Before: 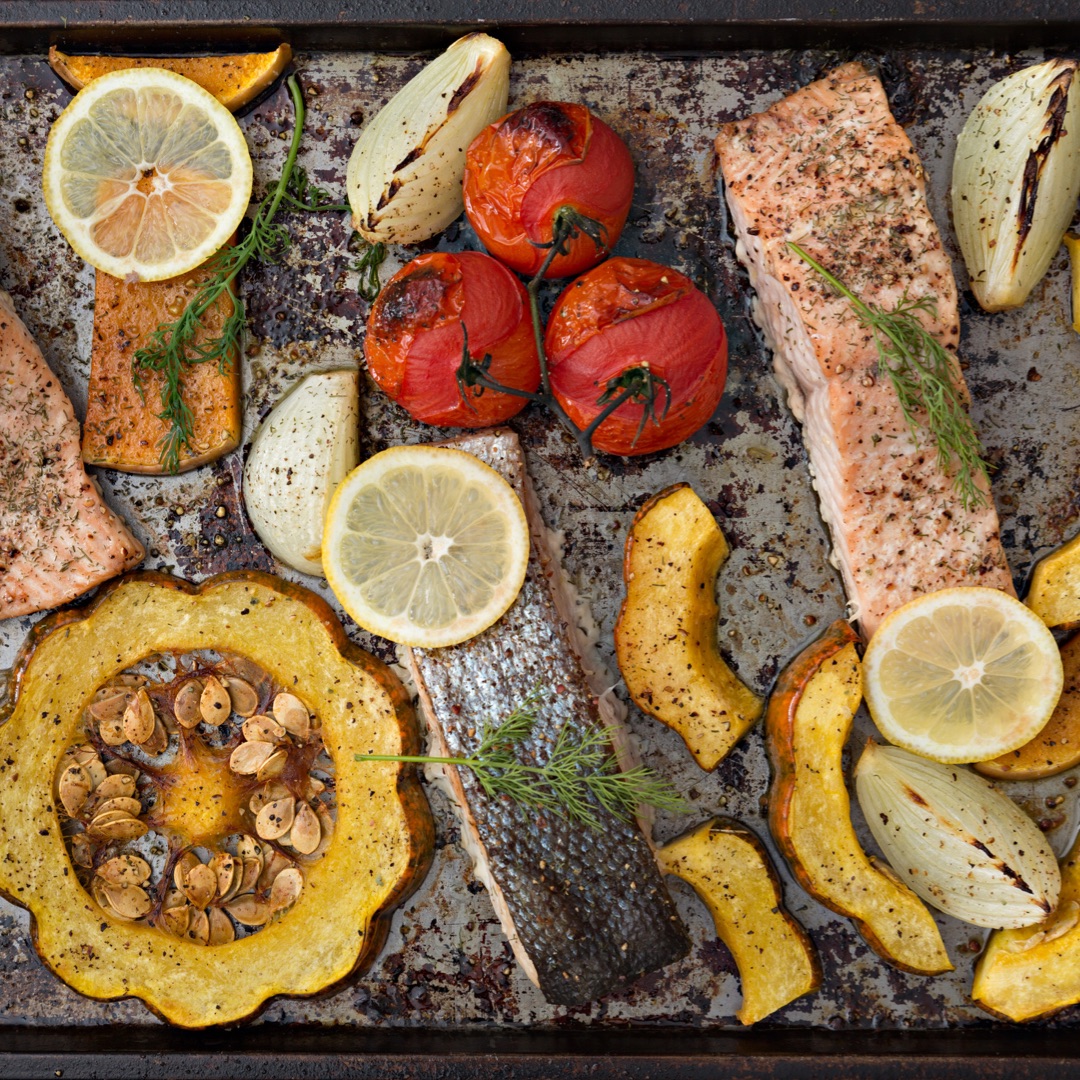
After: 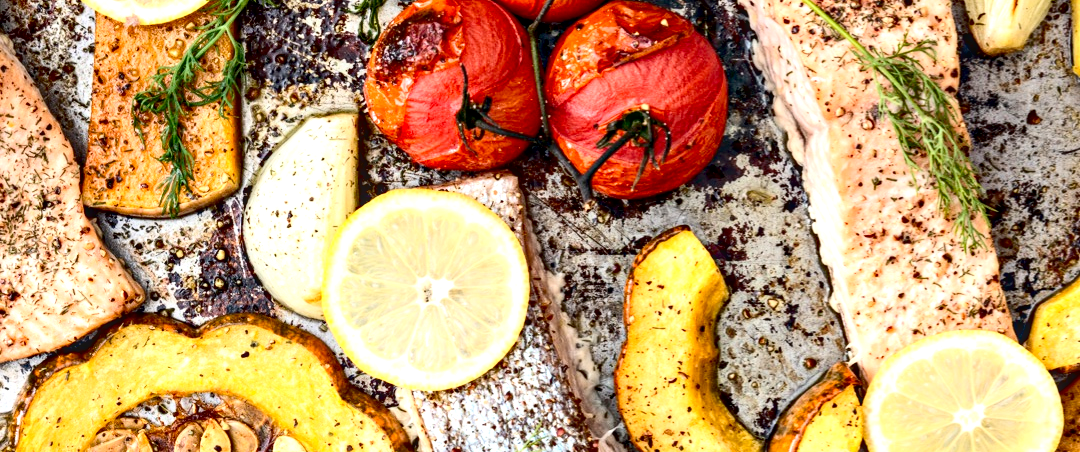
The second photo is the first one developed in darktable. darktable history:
contrast brightness saturation: contrast 0.28
tone equalizer: on, module defaults
crop and rotate: top 23.84%, bottom 34.294%
local contrast: detail 130%
exposure: black level correction 0.01, exposure 1 EV, compensate highlight preservation false
